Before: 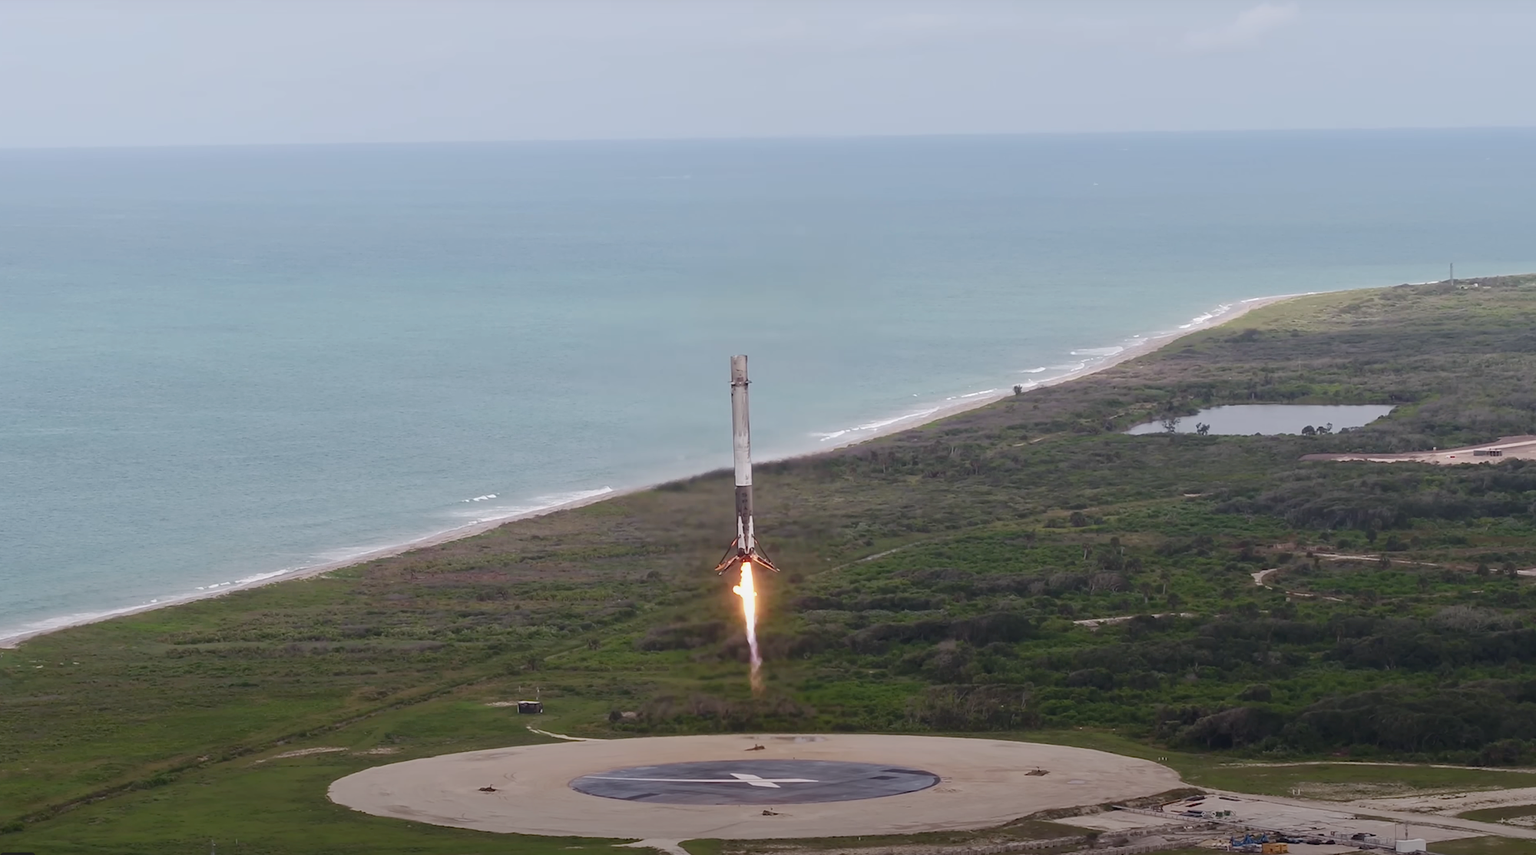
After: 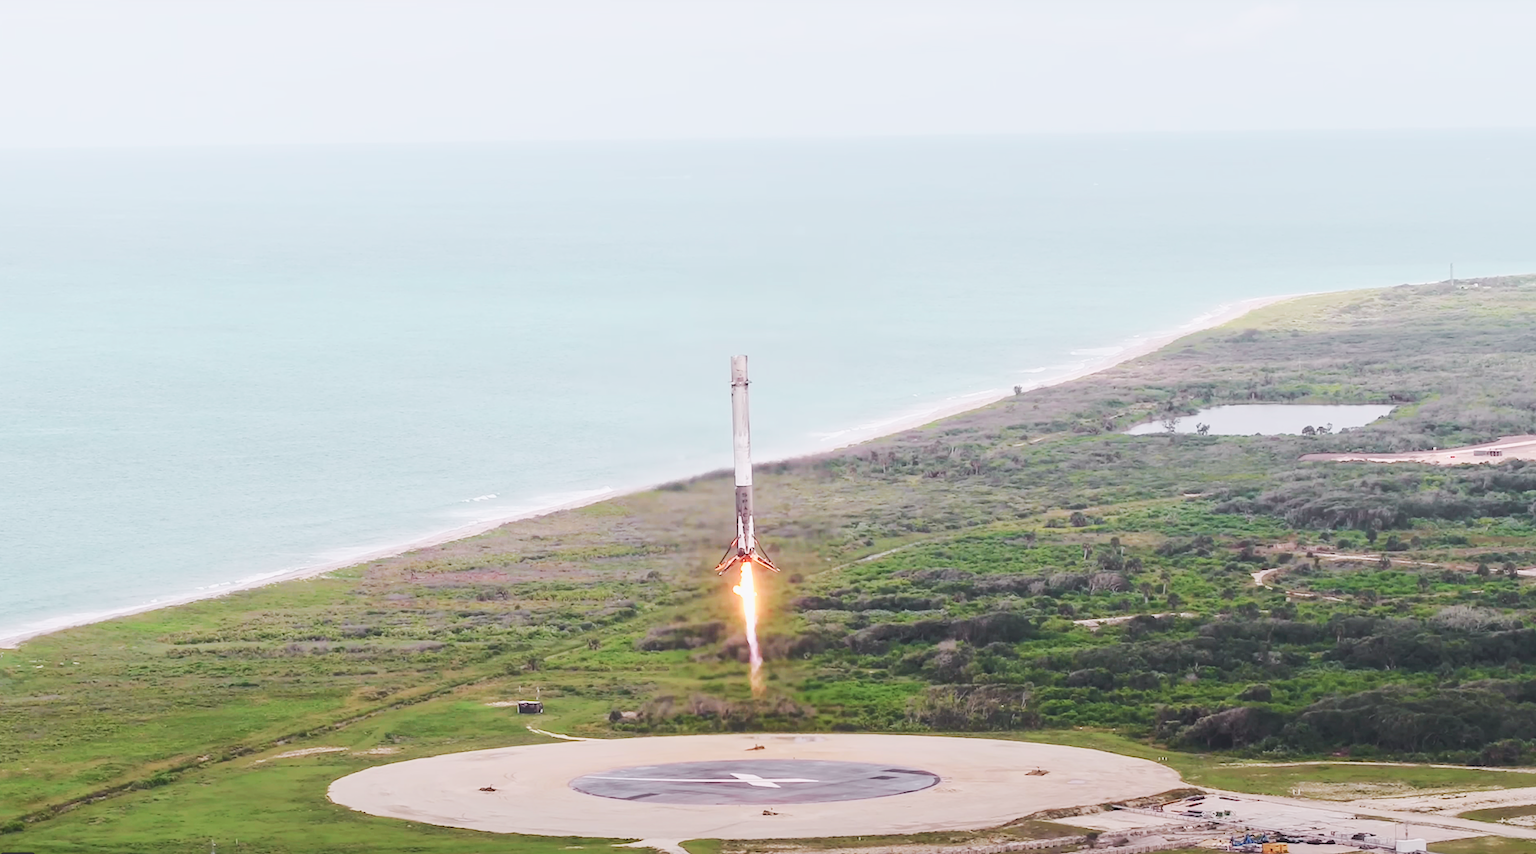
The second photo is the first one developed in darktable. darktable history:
base curve: curves: ch0 [(0, 0.007) (0.028, 0.063) (0.121, 0.311) (0.46, 0.743) (0.859, 0.957) (1, 1)], preserve colors none
tone curve: curves: ch0 [(0, 0) (0.035, 0.017) (0.131, 0.108) (0.279, 0.279) (0.476, 0.554) (0.617, 0.693) (0.704, 0.77) (0.801, 0.854) (0.895, 0.927) (1, 0.976)]; ch1 [(0, 0) (0.318, 0.278) (0.444, 0.427) (0.493, 0.493) (0.537, 0.547) (0.594, 0.616) (0.746, 0.764) (1, 1)]; ch2 [(0, 0) (0.316, 0.292) (0.381, 0.37) (0.423, 0.448) (0.476, 0.482) (0.502, 0.498) (0.529, 0.532) (0.583, 0.608) (0.639, 0.657) (0.7, 0.7) (0.861, 0.808) (1, 0.951)], color space Lab, independent channels, preserve colors none
local contrast: detail 110%
